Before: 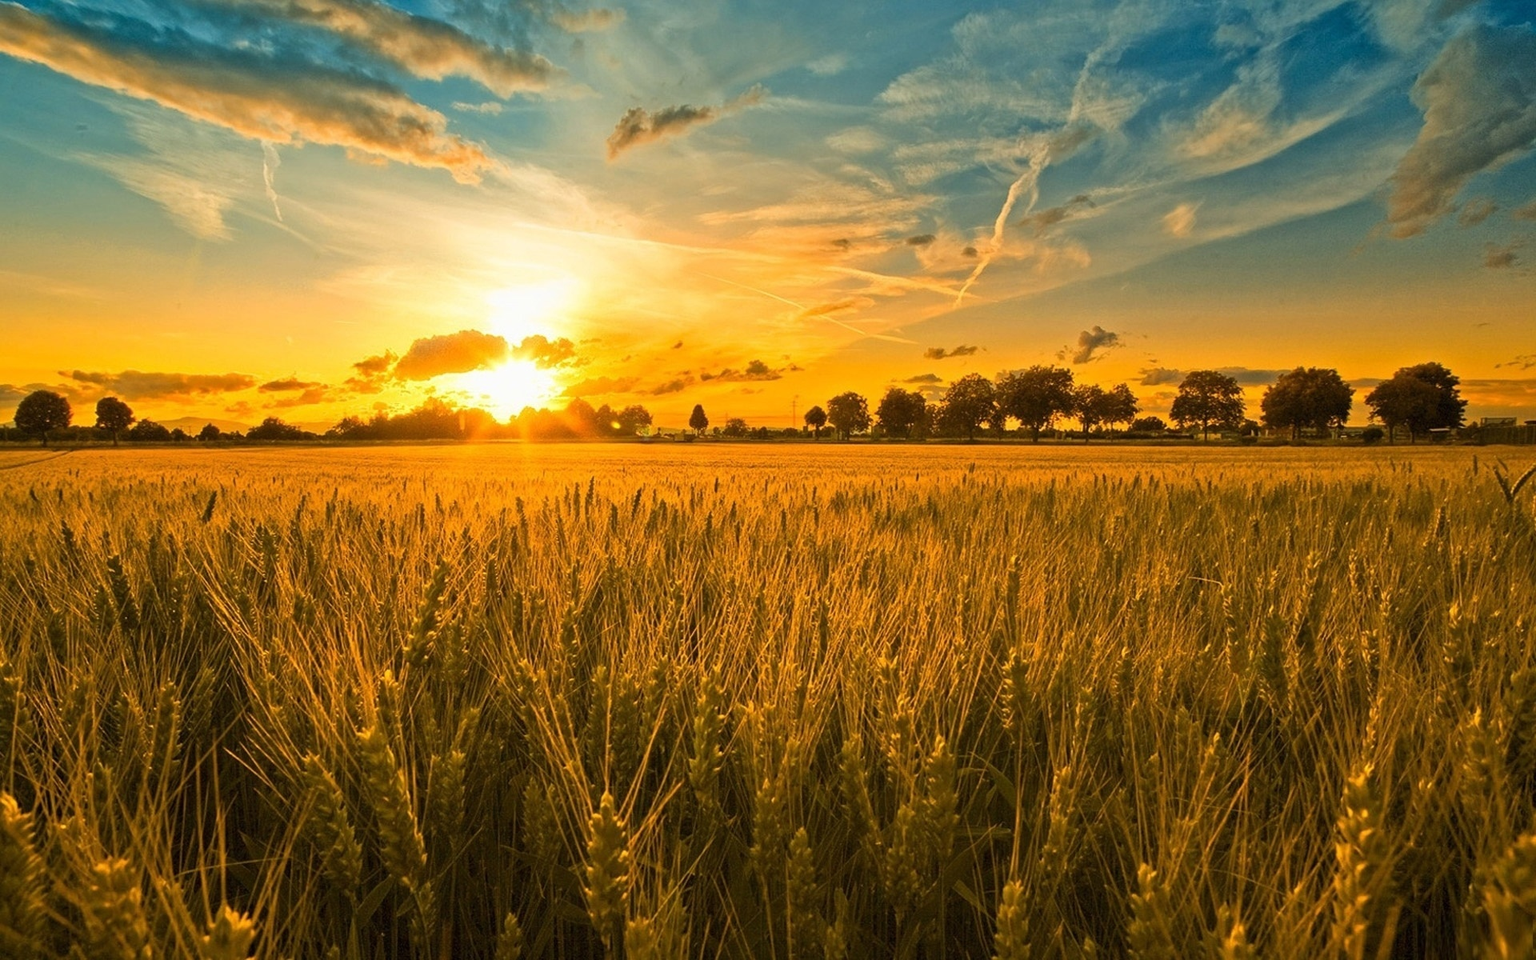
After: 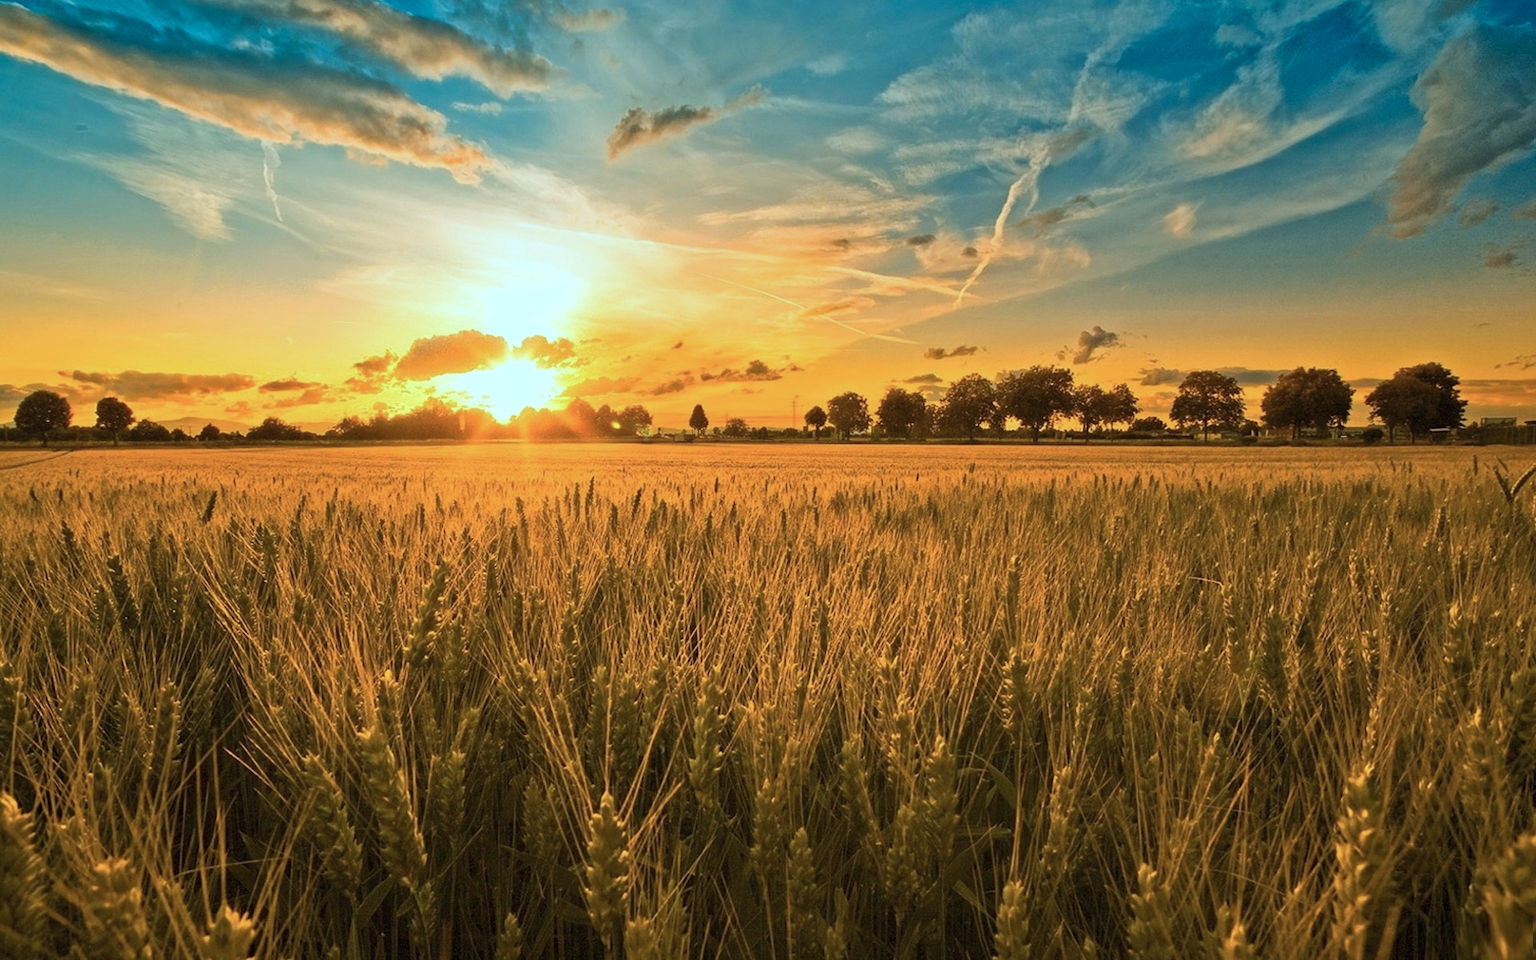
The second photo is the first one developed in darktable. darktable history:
color correction: highlights a* -9.72, highlights b* -21.29
